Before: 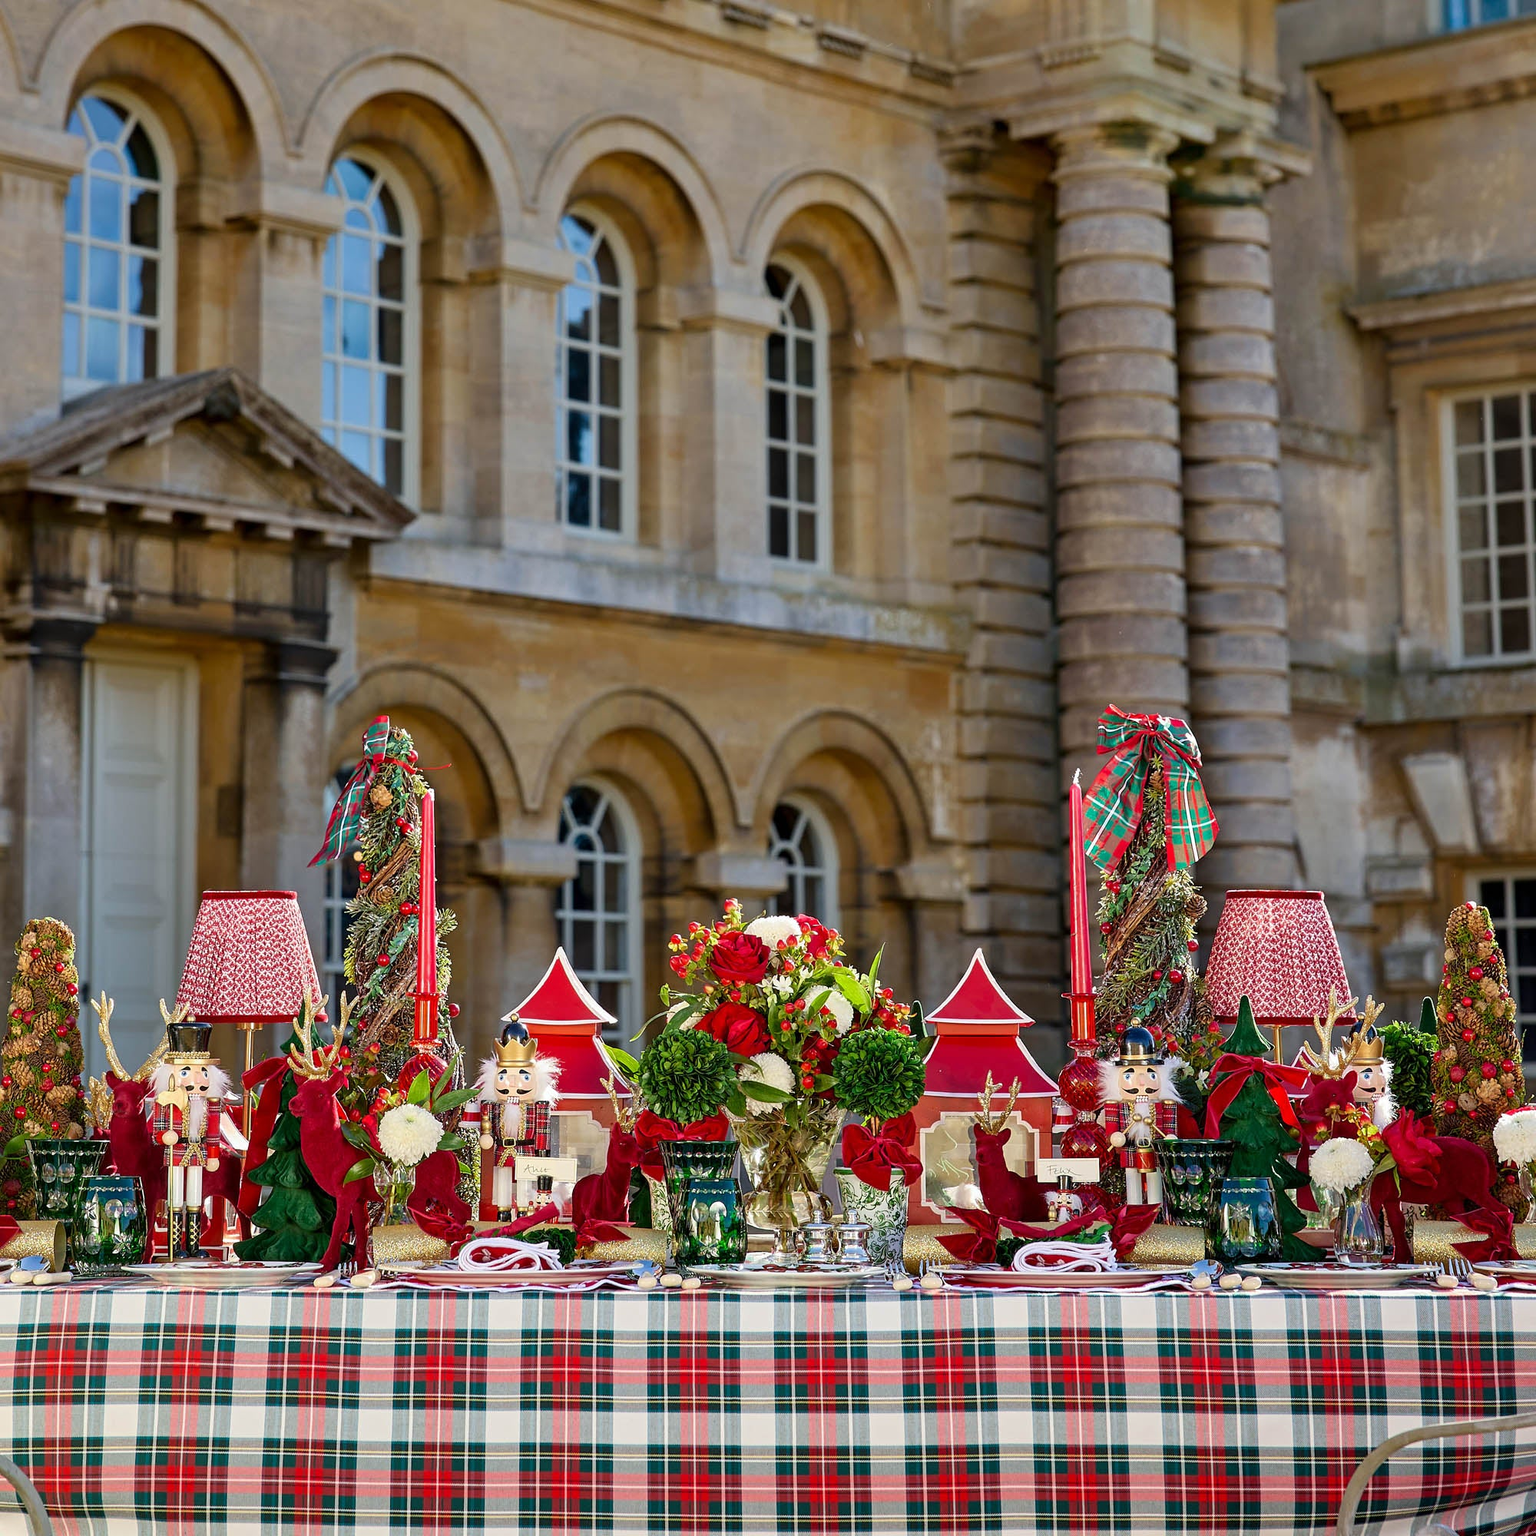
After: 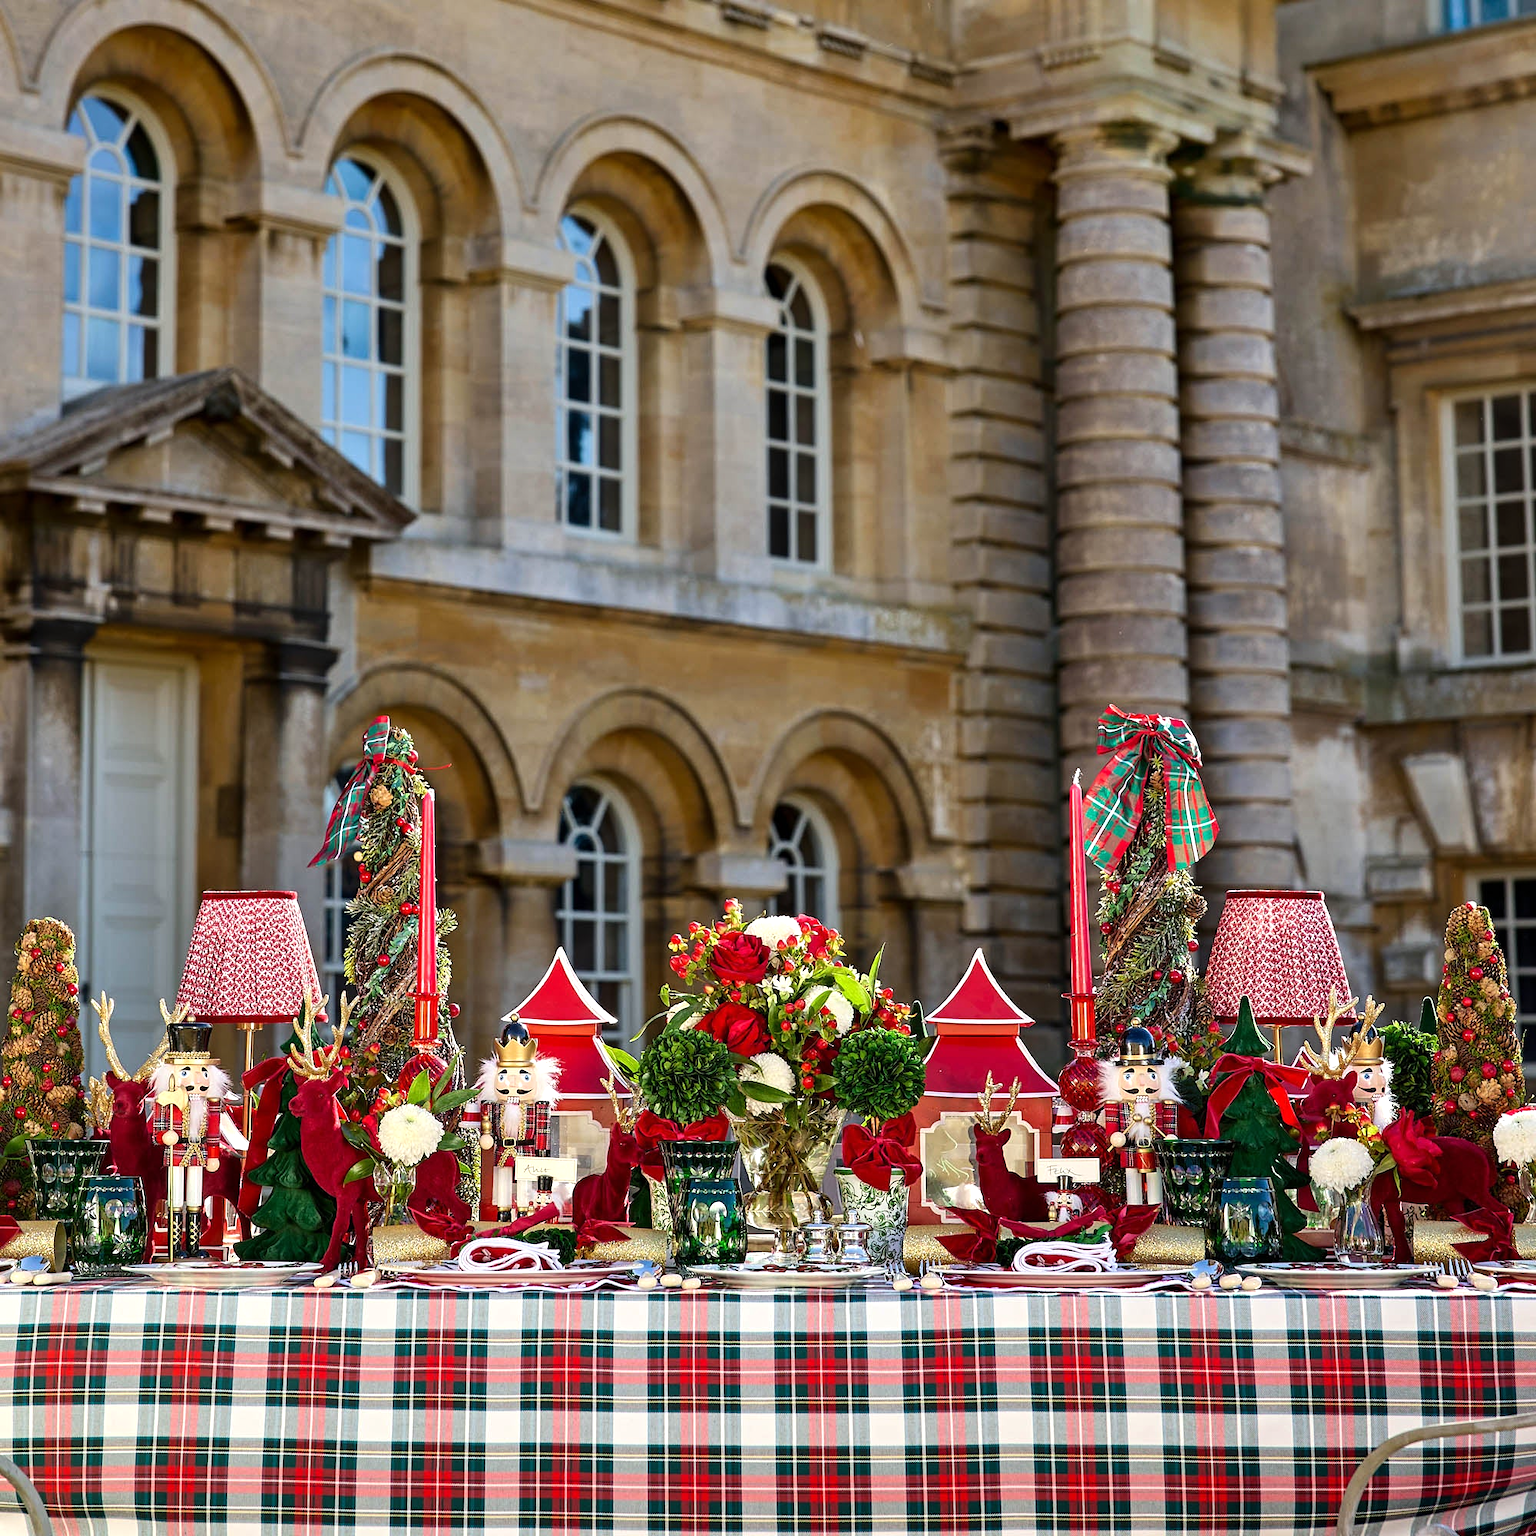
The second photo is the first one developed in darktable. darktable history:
tone equalizer: -8 EV -0.379 EV, -7 EV -0.406 EV, -6 EV -0.373 EV, -5 EV -0.217 EV, -3 EV 0.21 EV, -2 EV 0.334 EV, -1 EV 0.392 EV, +0 EV 0.409 EV, edges refinement/feathering 500, mask exposure compensation -1.57 EV, preserve details no
